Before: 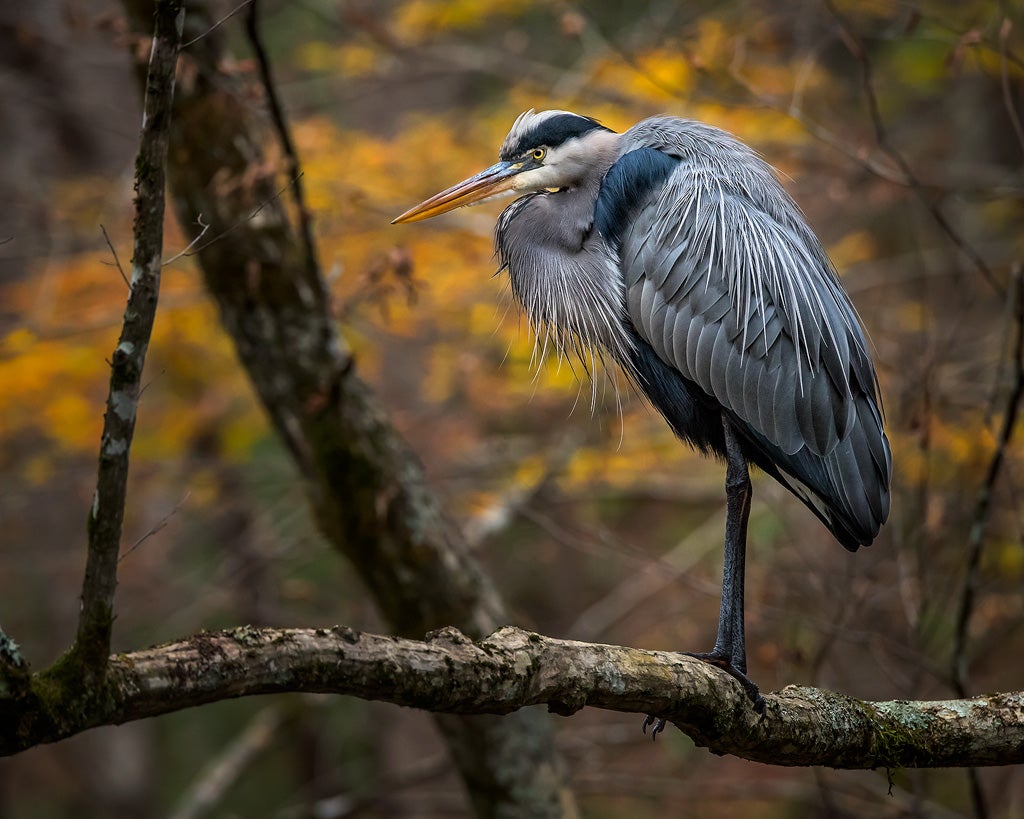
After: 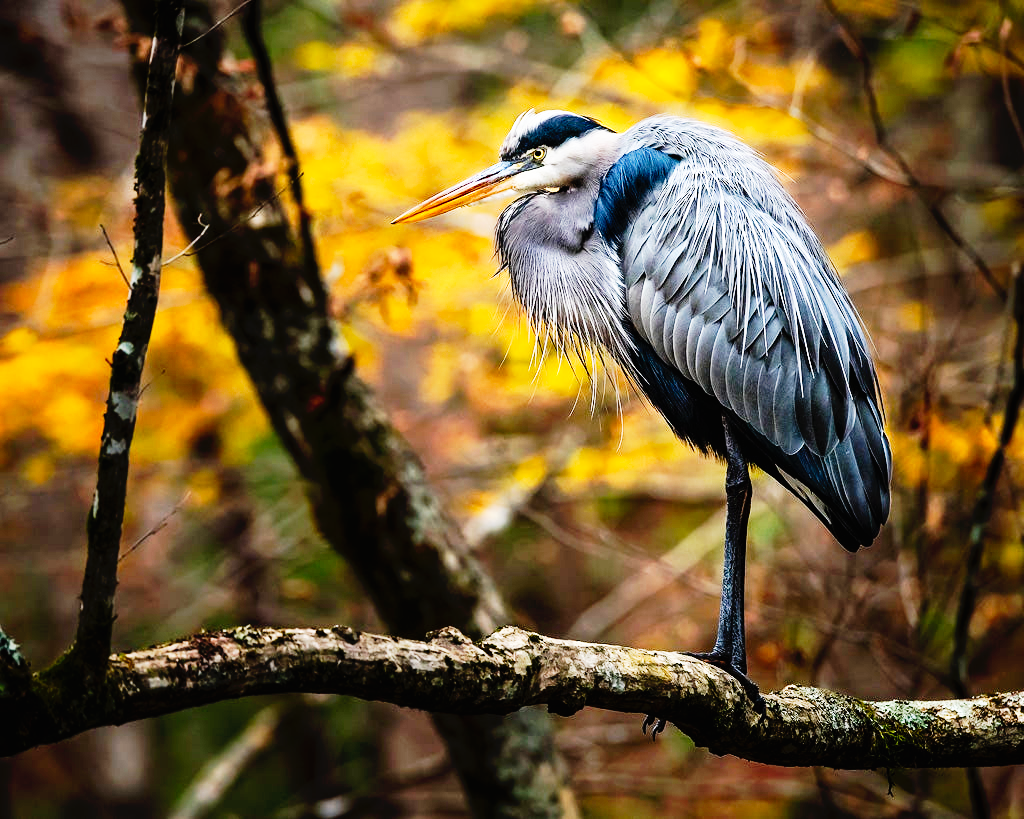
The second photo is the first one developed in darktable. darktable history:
tone curve: curves: ch0 [(0, 0) (0.003, 0.007) (0.011, 0.01) (0.025, 0.018) (0.044, 0.028) (0.069, 0.034) (0.1, 0.04) (0.136, 0.051) (0.177, 0.104) (0.224, 0.161) (0.277, 0.234) (0.335, 0.316) (0.399, 0.41) (0.468, 0.487) (0.543, 0.577) (0.623, 0.679) (0.709, 0.769) (0.801, 0.854) (0.898, 0.922) (1, 1)], preserve colors none
base curve: curves: ch0 [(0, 0) (0.007, 0.004) (0.027, 0.03) (0.046, 0.07) (0.207, 0.54) (0.442, 0.872) (0.673, 0.972) (1, 1)], preserve colors none
